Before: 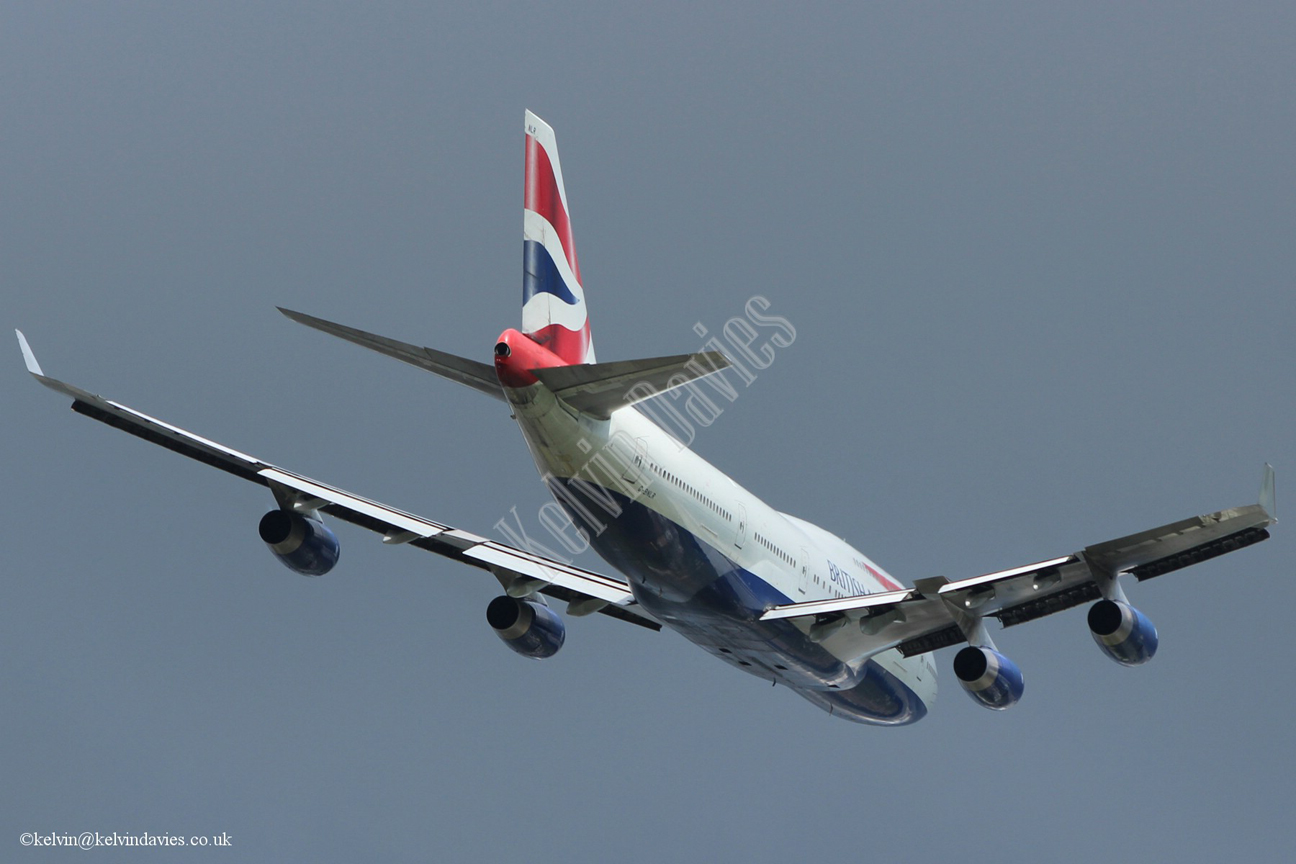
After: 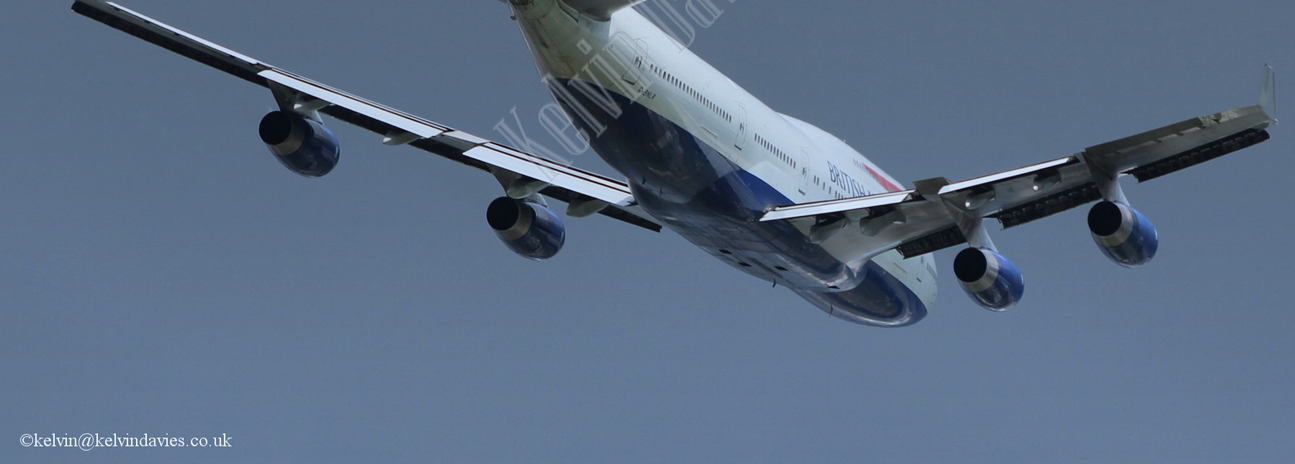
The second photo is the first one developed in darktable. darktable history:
graduated density: on, module defaults
white balance: red 0.954, blue 1.079
crop and rotate: top 46.237%
